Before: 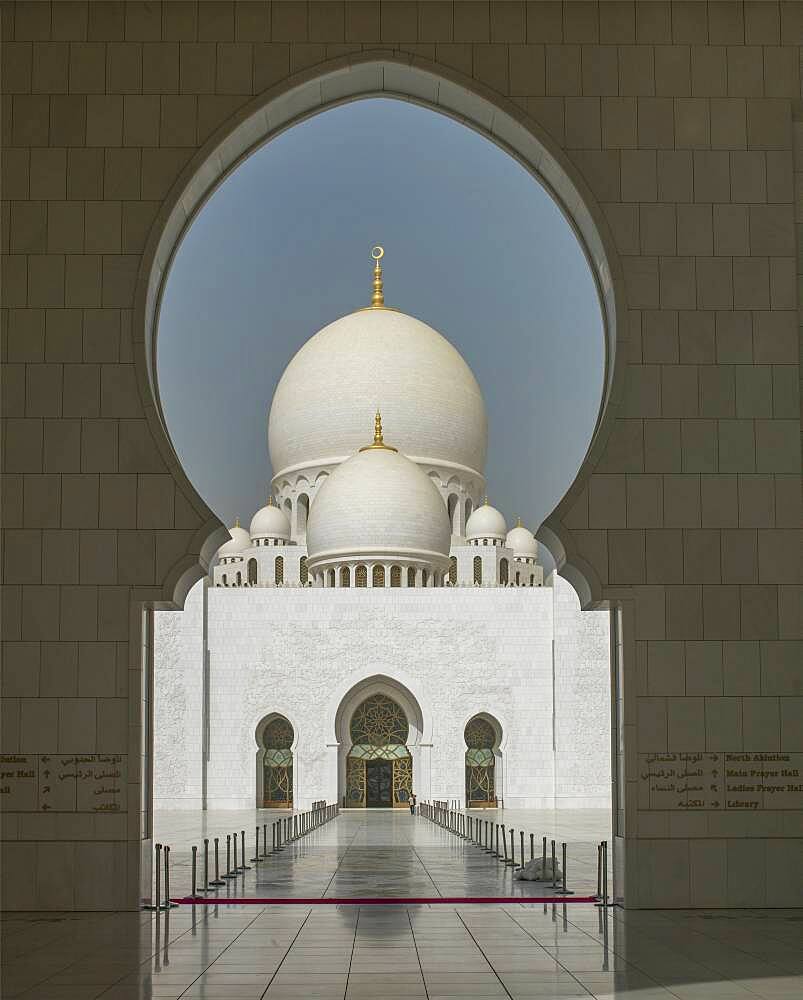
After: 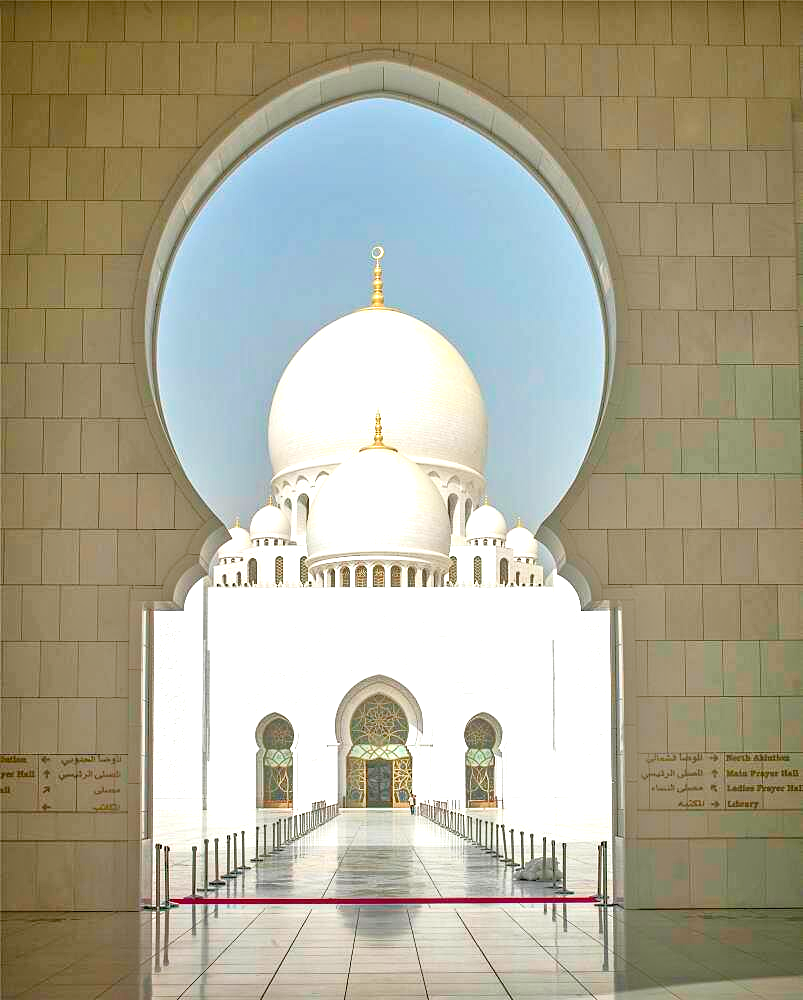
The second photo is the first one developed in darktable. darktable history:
tone equalizer: -7 EV 0.16 EV, -6 EV 0.588 EV, -5 EV 1.12 EV, -4 EV 1.37 EV, -3 EV 1.16 EV, -2 EV 0.6 EV, -1 EV 0.161 EV, mask exposure compensation -0.499 EV
exposure: black level correction 0, exposure 1.001 EV, compensate highlight preservation false
shadows and highlights: shadows 1.1, highlights 40.4
vignetting: fall-off radius 60.23%, saturation 0.385, automatic ratio true
